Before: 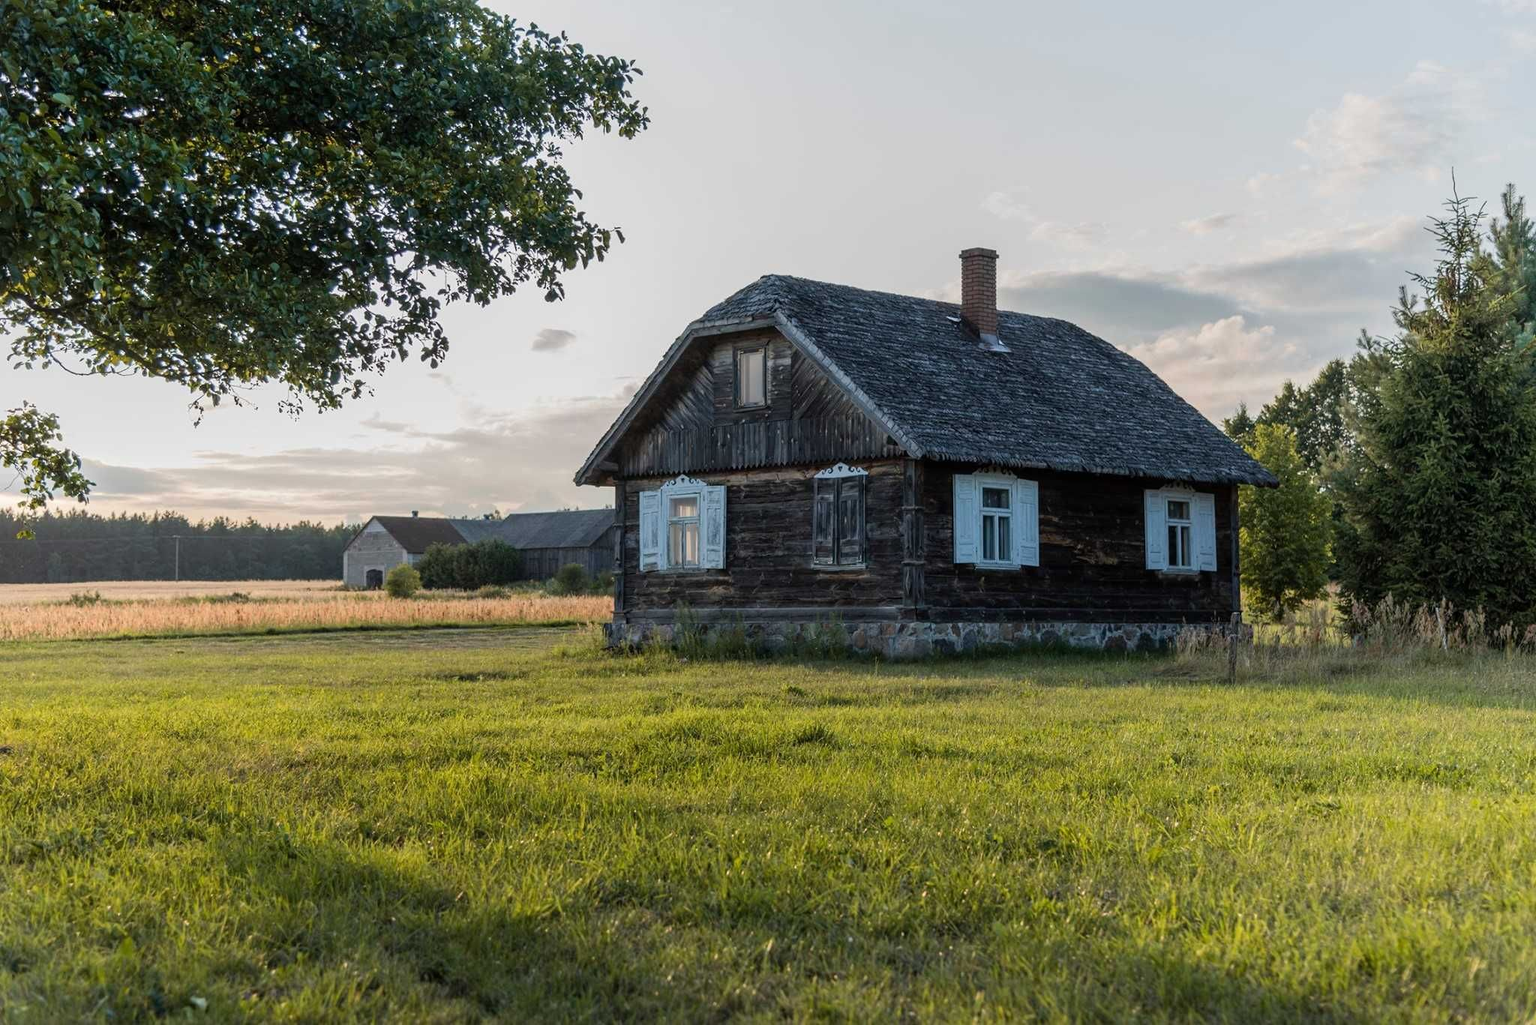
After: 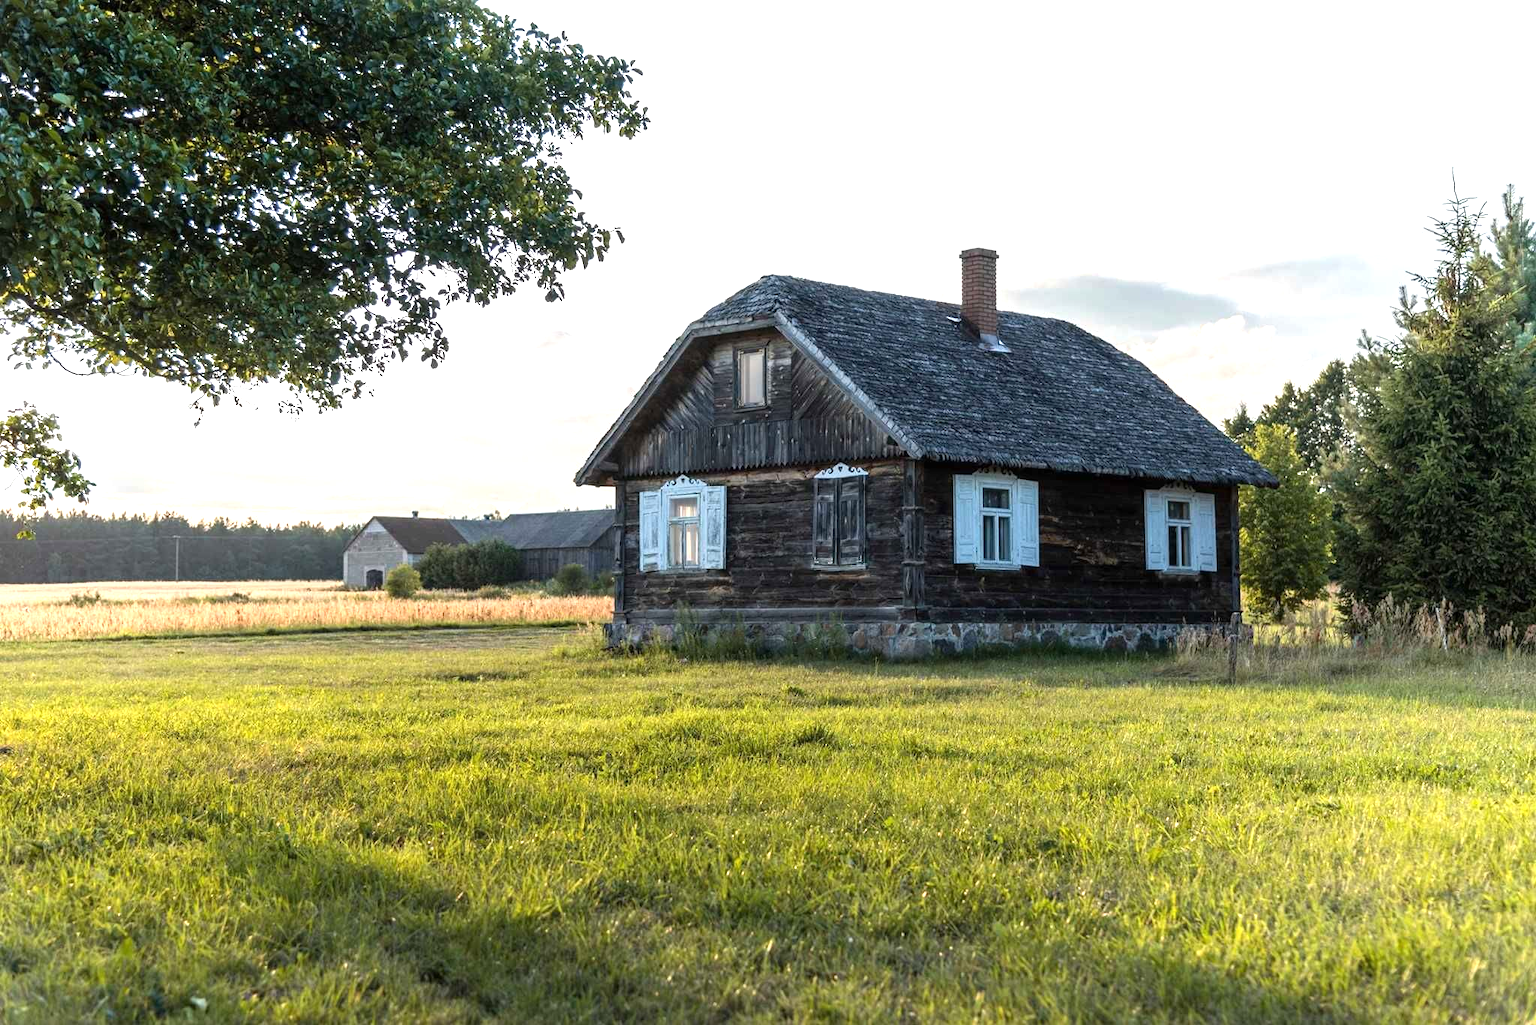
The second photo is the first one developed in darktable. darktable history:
tone equalizer: -8 EV -1.11 EV, -7 EV -1.04 EV, -6 EV -0.874 EV, -5 EV -0.568 EV, -3 EV 0.589 EV, -2 EV 0.85 EV, -1 EV 1.01 EV, +0 EV 1.06 EV, smoothing diameter 24.86%, edges refinement/feathering 9.56, preserve details guided filter
